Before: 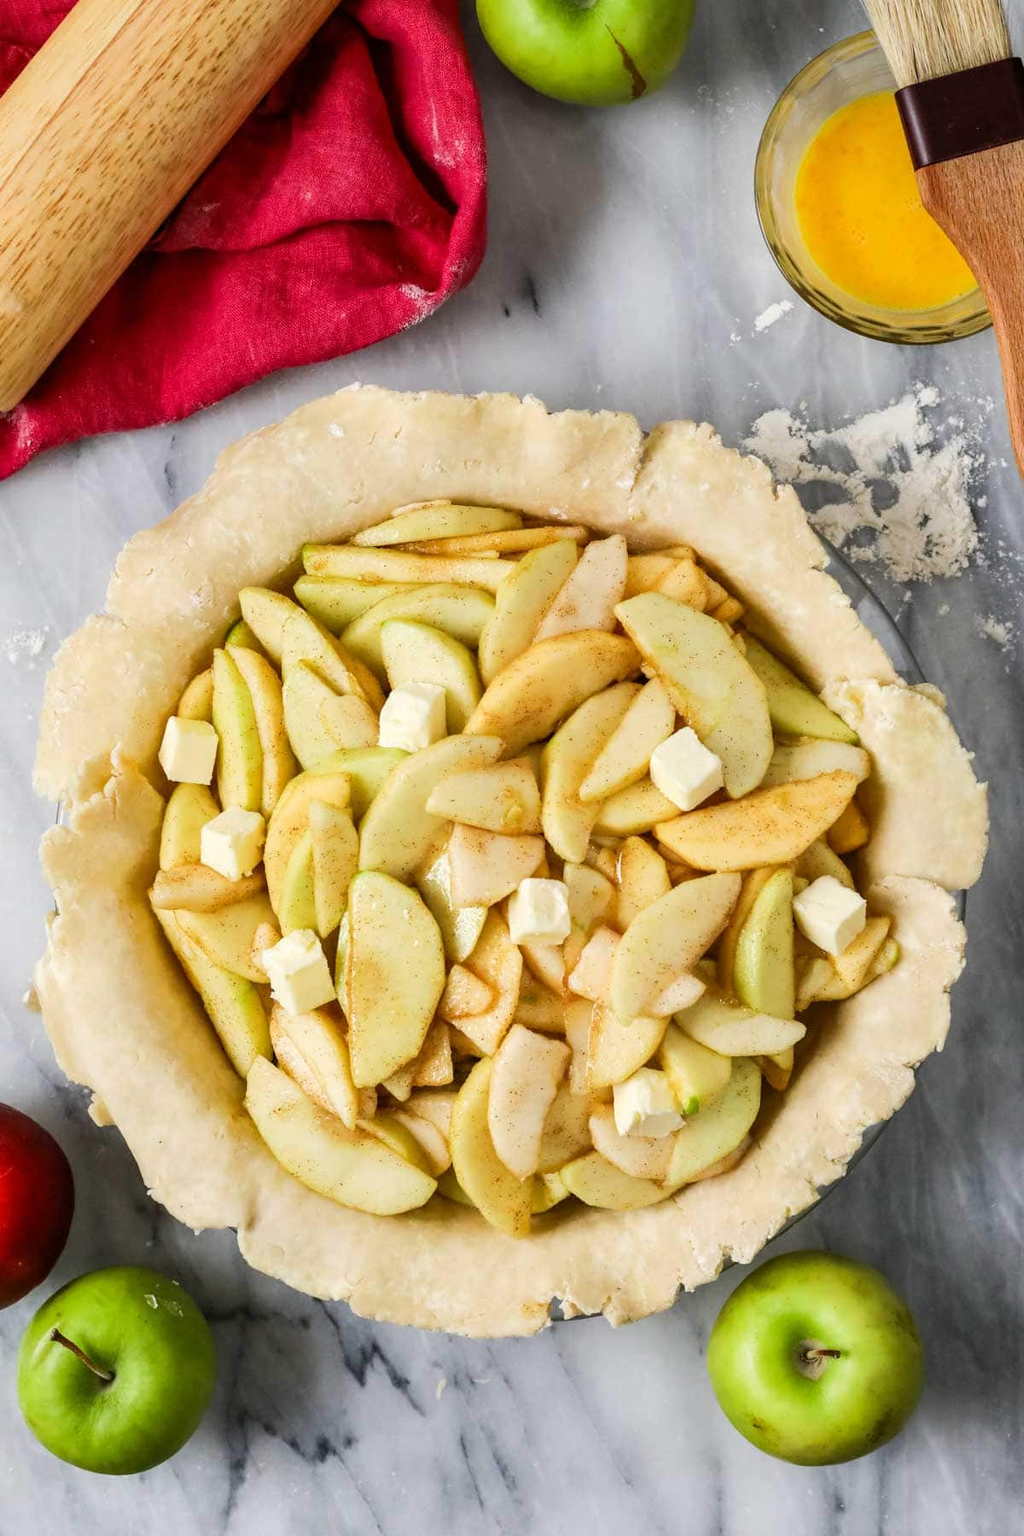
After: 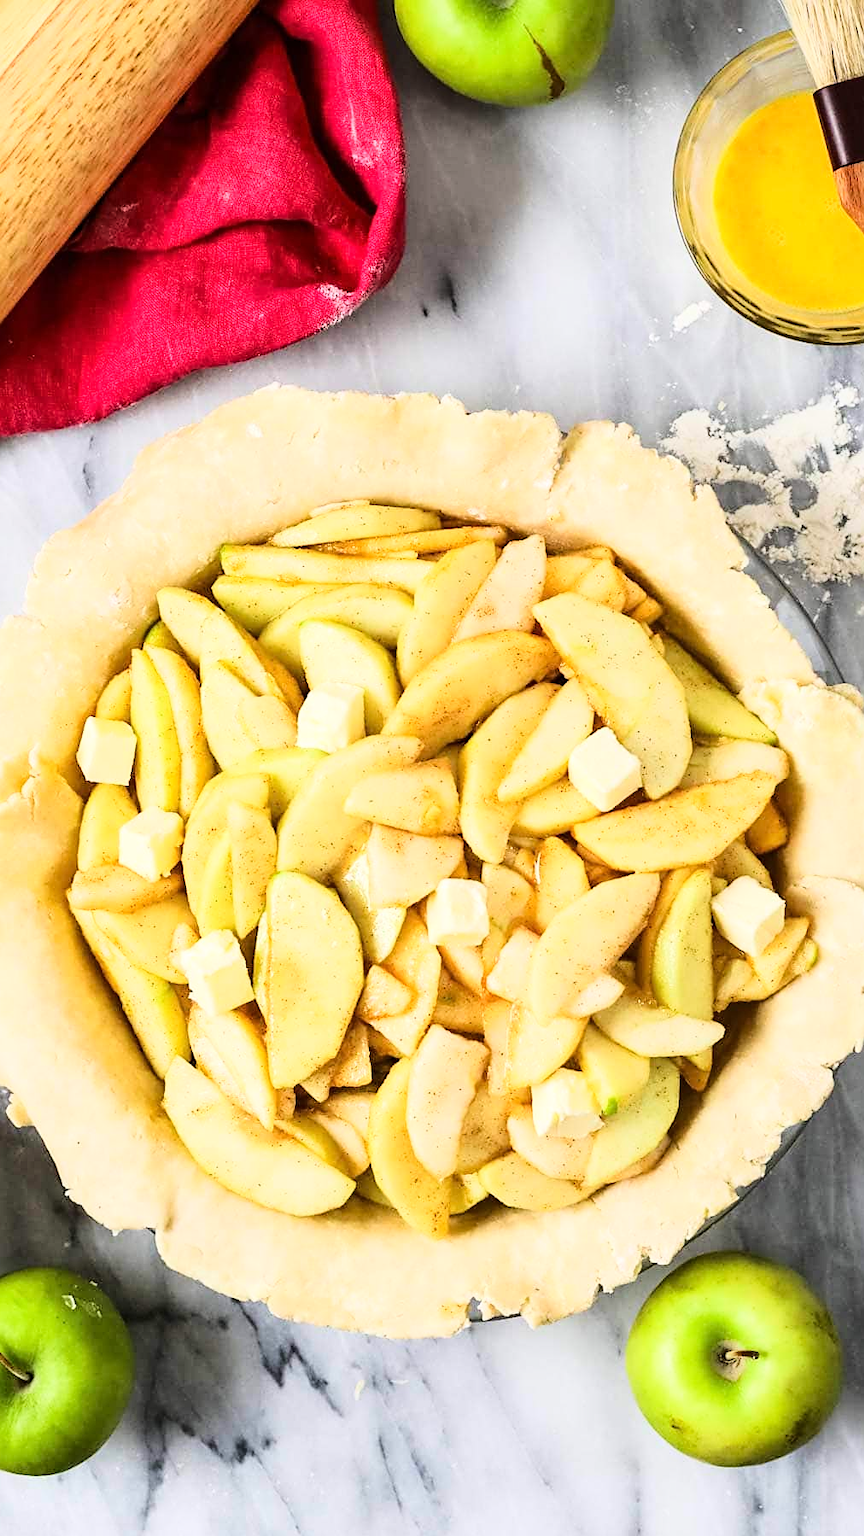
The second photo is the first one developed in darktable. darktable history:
crop: left 8.056%, right 7.52%
base curve: curves: ch0 [(0, 0) (0.028, 0.03) (0.121, 0.232) (0.46, 0.748) (0.859, 0.968) (1, 1)]
sharpen: on, module defaults
